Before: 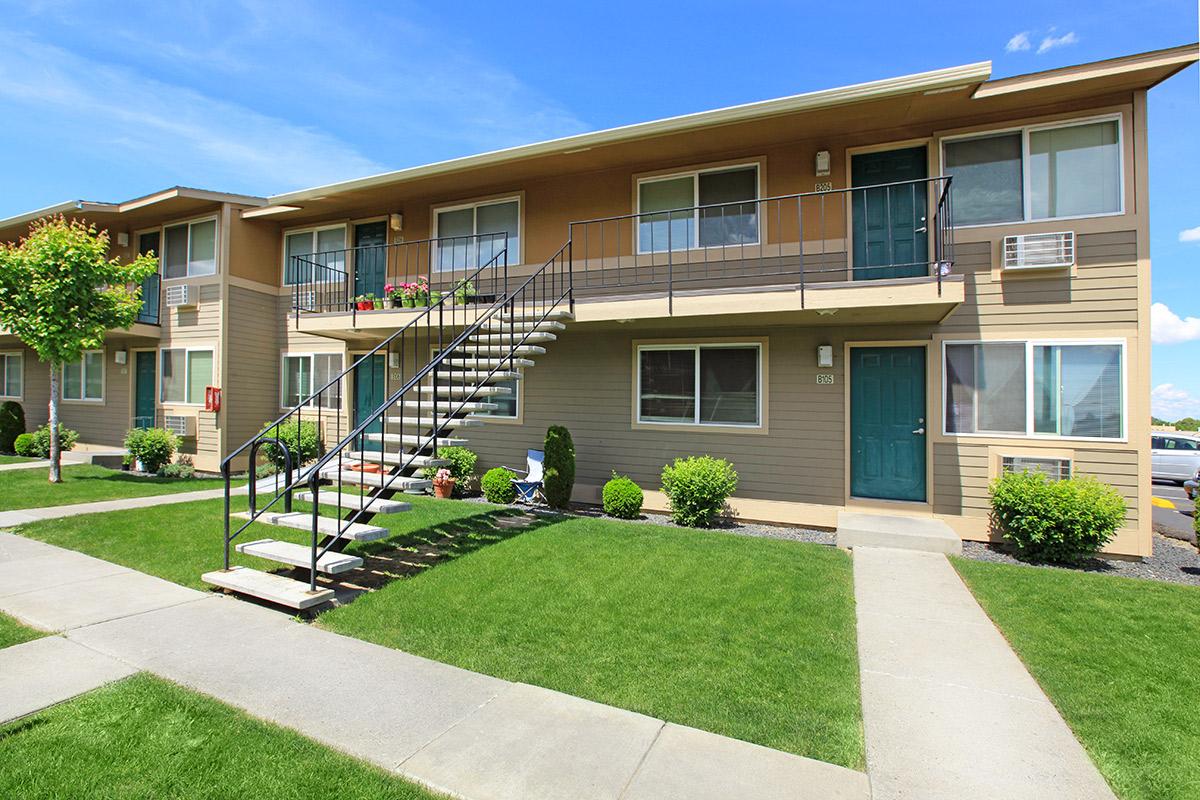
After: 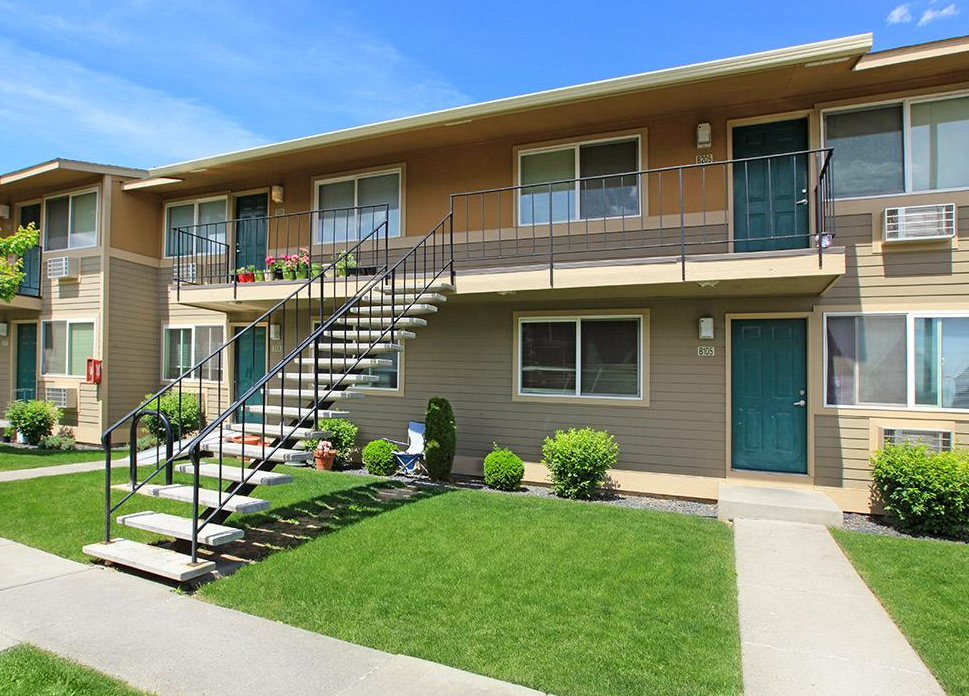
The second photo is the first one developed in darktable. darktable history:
crop: left 9.985%, top 3.603%, right 9.245%, bottom 9.345%
